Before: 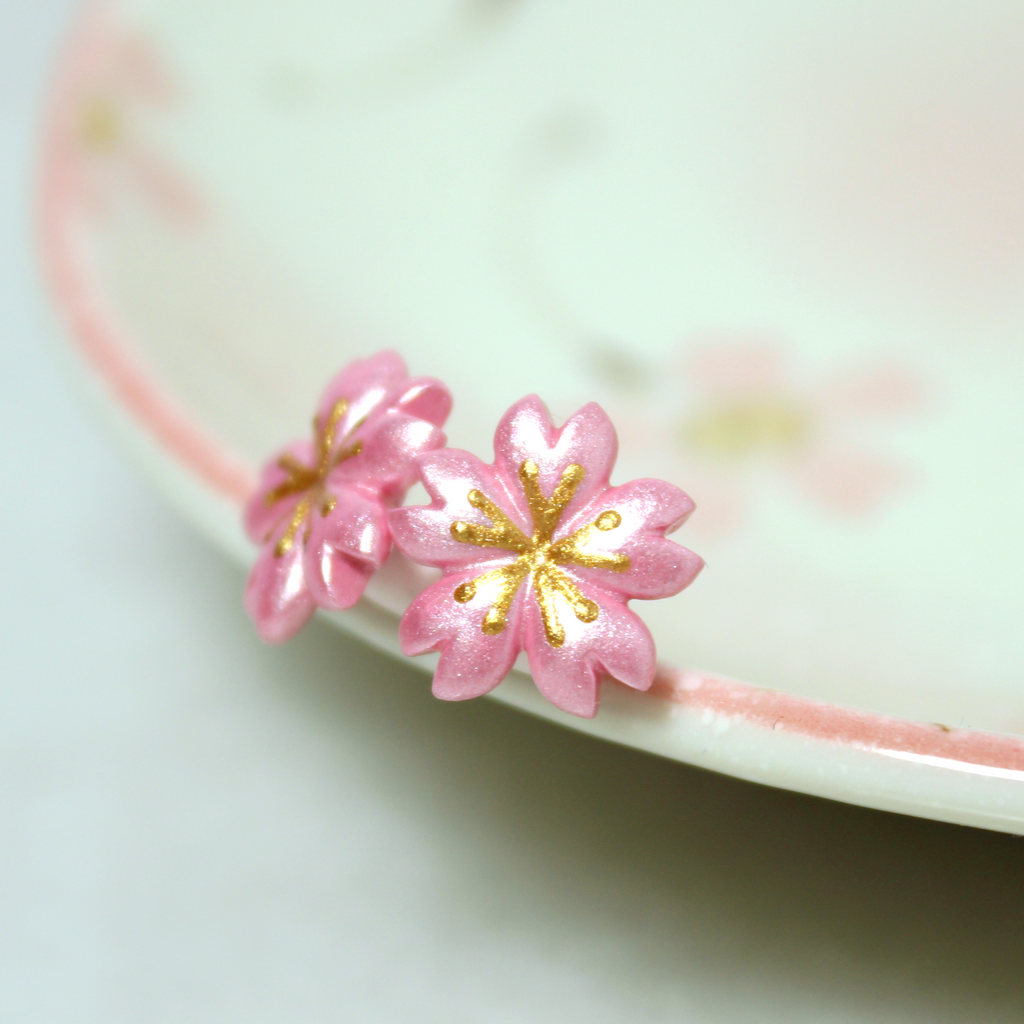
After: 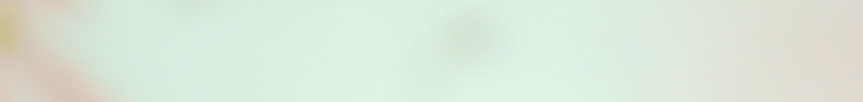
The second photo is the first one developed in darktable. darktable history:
crop and rotate: left 9.644%, top 9.491%, right 6.021%, bottom 80.509%
sharpen: amount 2
